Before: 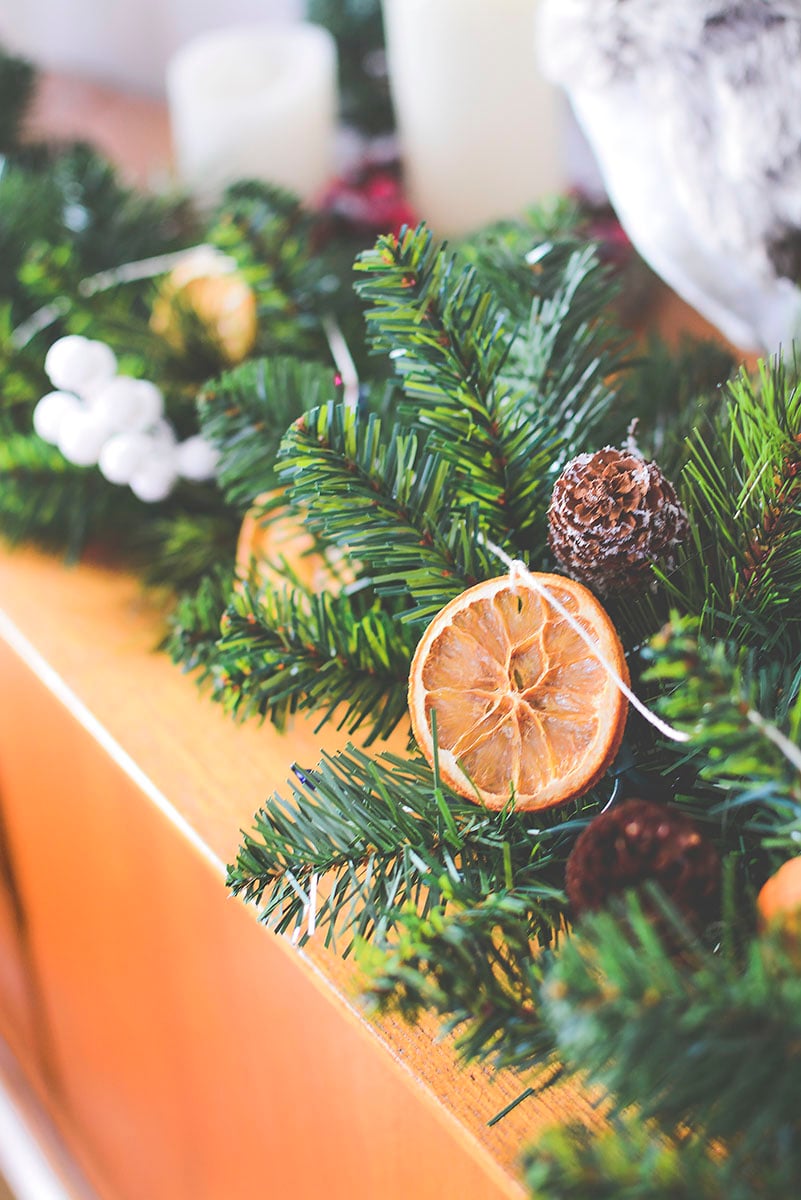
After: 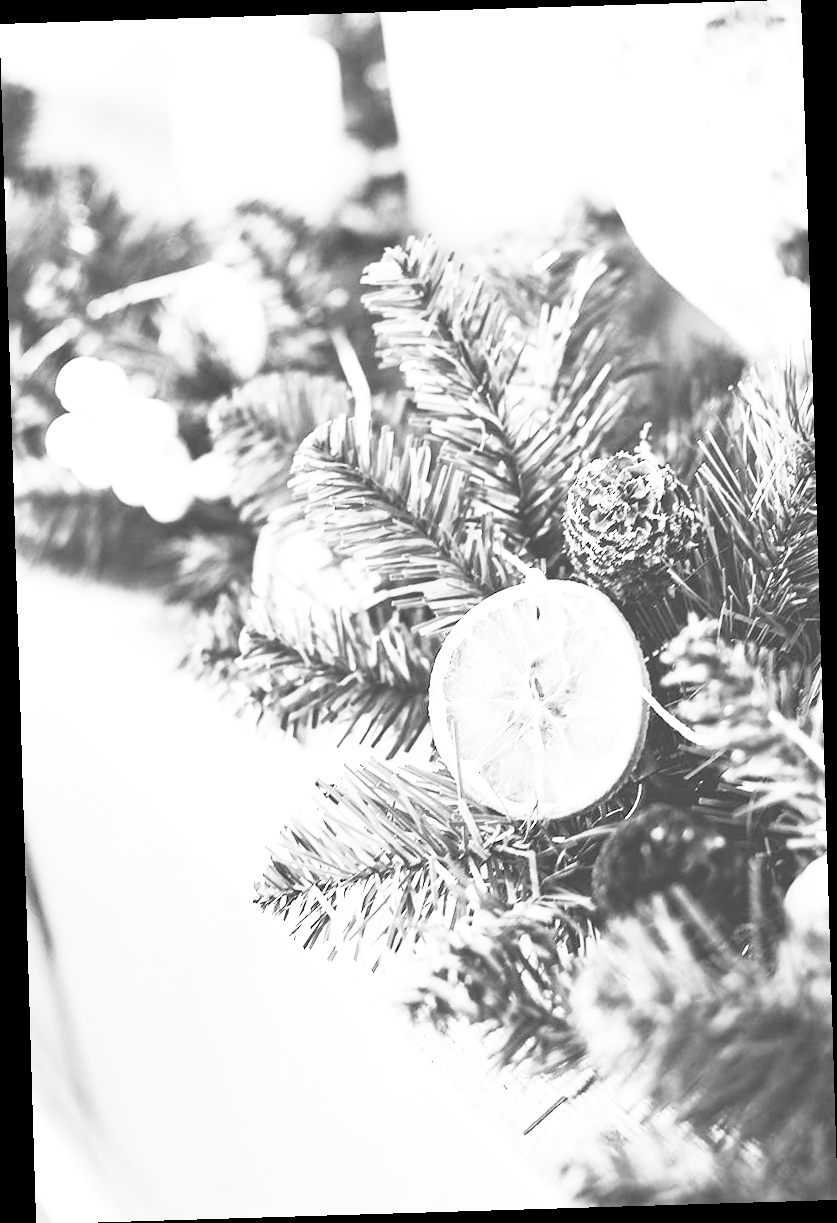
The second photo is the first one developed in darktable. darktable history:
contrast brightness saturation: contrast 0.53, brightness 0.47, saturation -1
rotate and perspective: rotation -1.75°, automatic cropping off
rgb levels: levels [[0.01, 0.419, 0.839], [0, 0.5, 1], [0, 0.5, 1]]
exposure: black level correction 0.001, exposure 0.5 EV, compensate exposure bias true, compensate highlight preservation false
color balance rgb: perceptual saturation grading › global saturation 20%, global vibrance 20%
